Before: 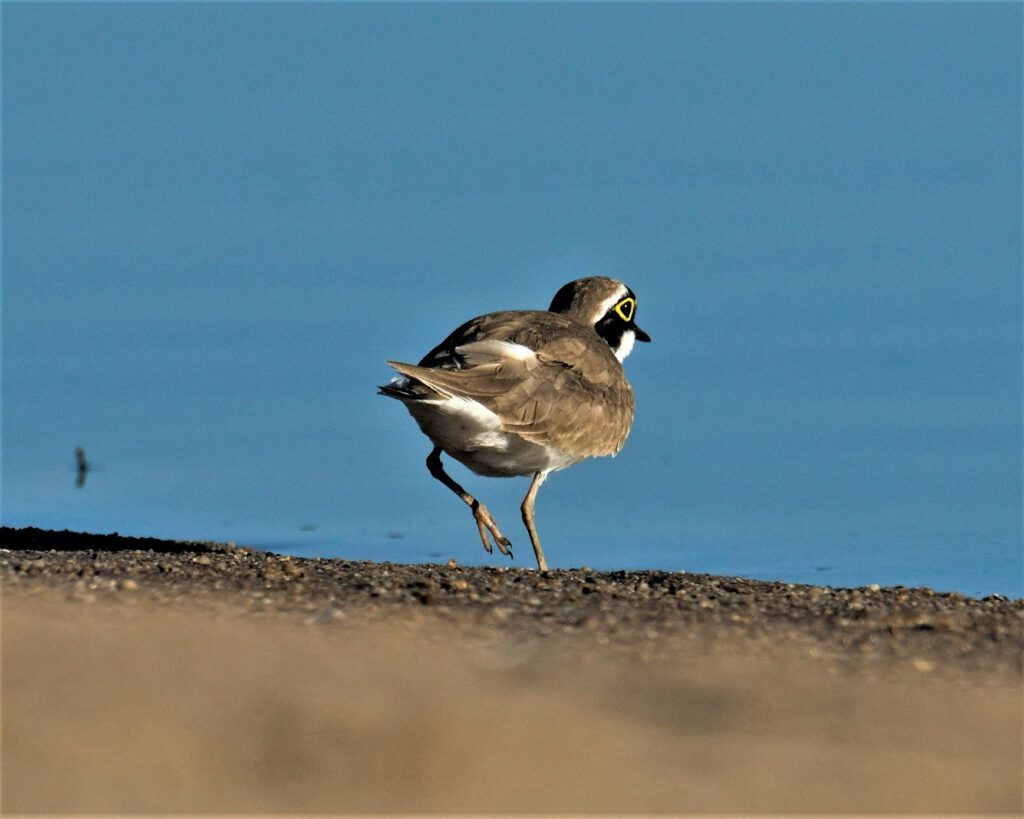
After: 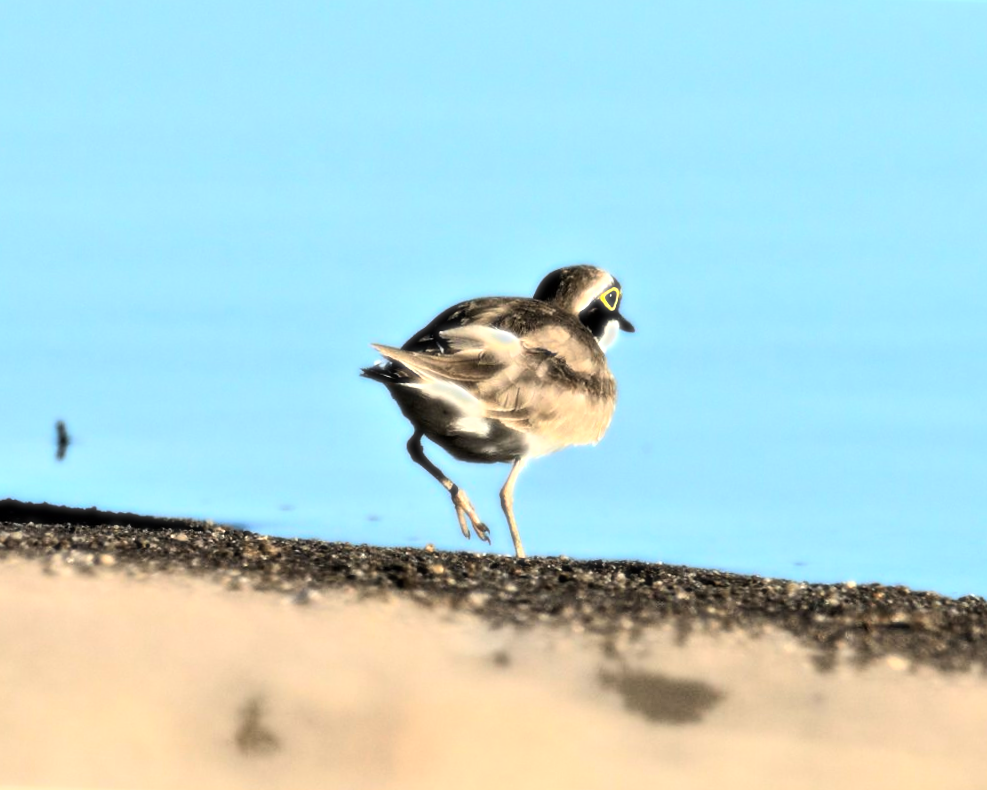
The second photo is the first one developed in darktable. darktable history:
bloom: size 0%, threshold 54.82%, strength 8.31%
tone equalizer: -8 EV -1.08 EV, -7 EV -1.01 EV, -6 EV -0.867 EV, -5 EV -0.578 EV, -3 EV 0.578 EV, -2 EV 0.867 EV, -1 EV 1.01 EV, +0 EV 1.08 EV, edges refinement/feathering 500, mask exposure compensation -1.57 EV, preserve details no
crop and rotate: angle -1.69°
